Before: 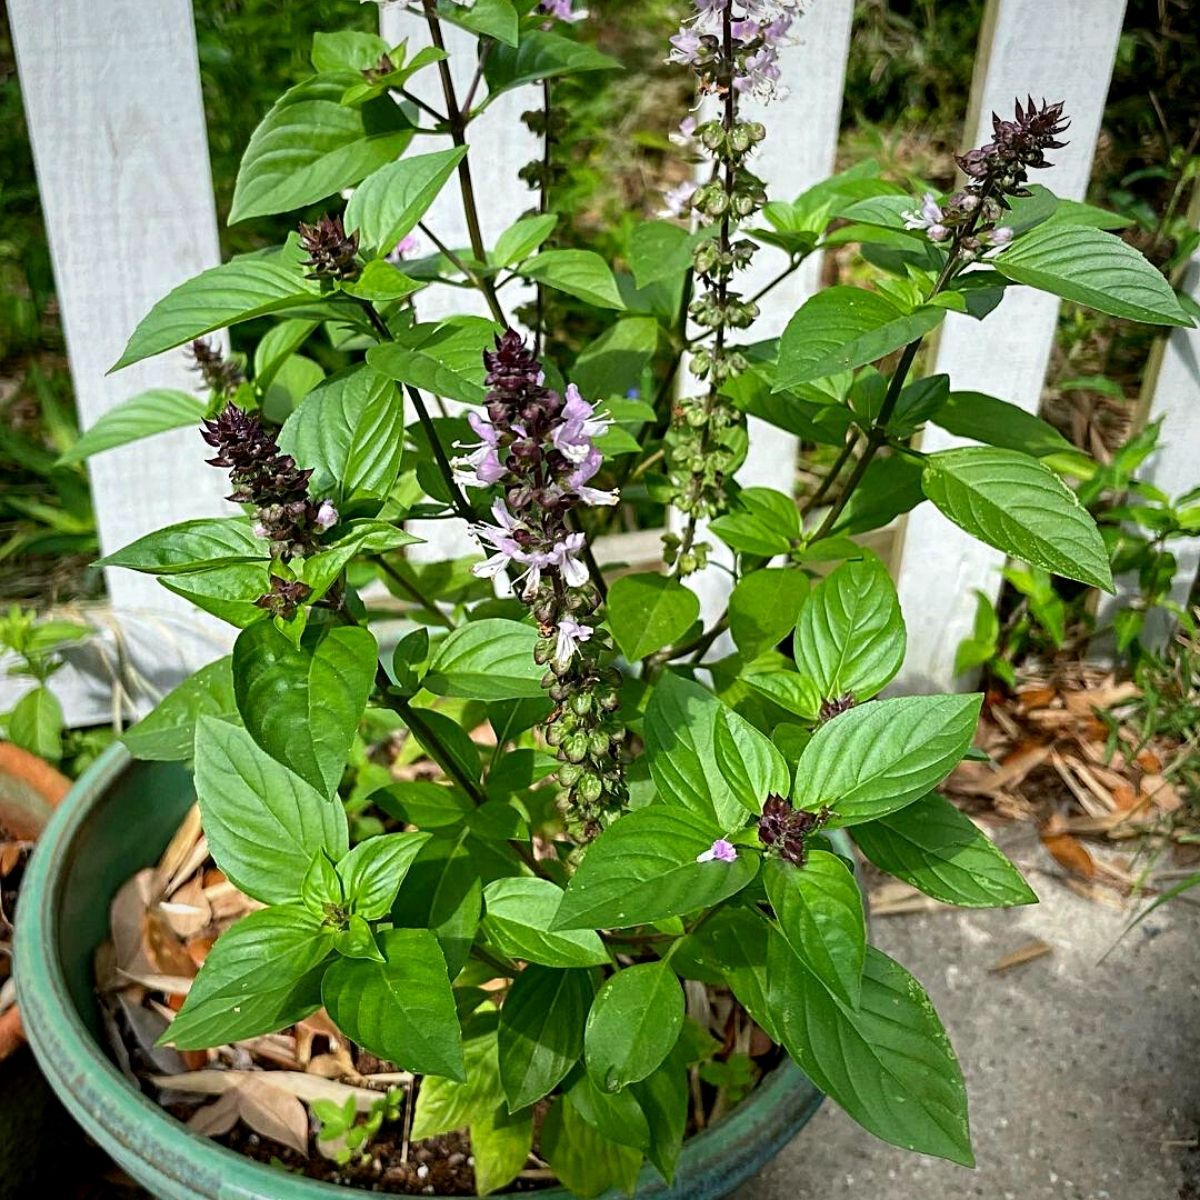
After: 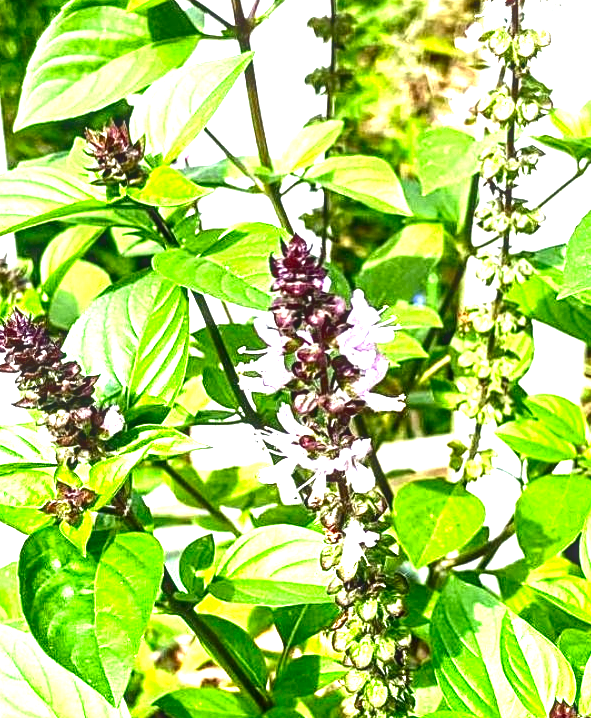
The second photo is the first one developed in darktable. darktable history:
local contrast: detail 130%
exposure: exposure 2.007 EV, compensate highlight preservation false
crop: left 17.853%, top 7.867%, right 32.84%, bottom 32.292%
contrast brightness saturation: contrast 0.099, brightness -0.263, saturation 0.147
